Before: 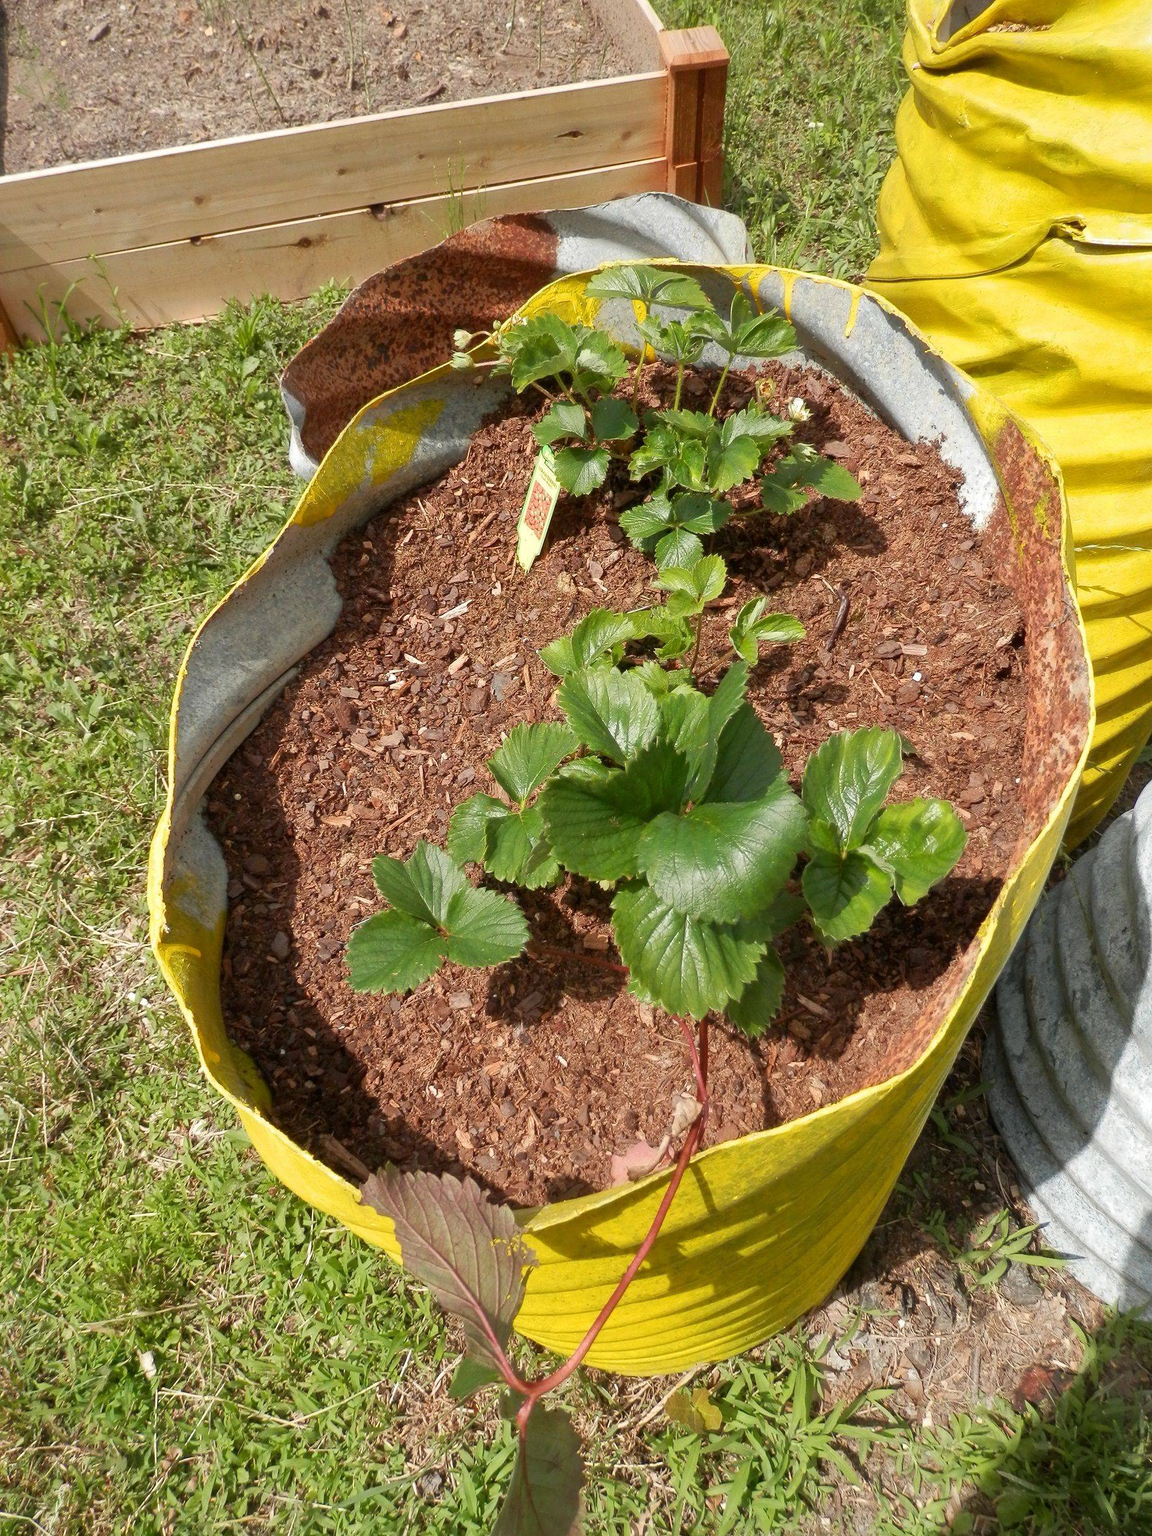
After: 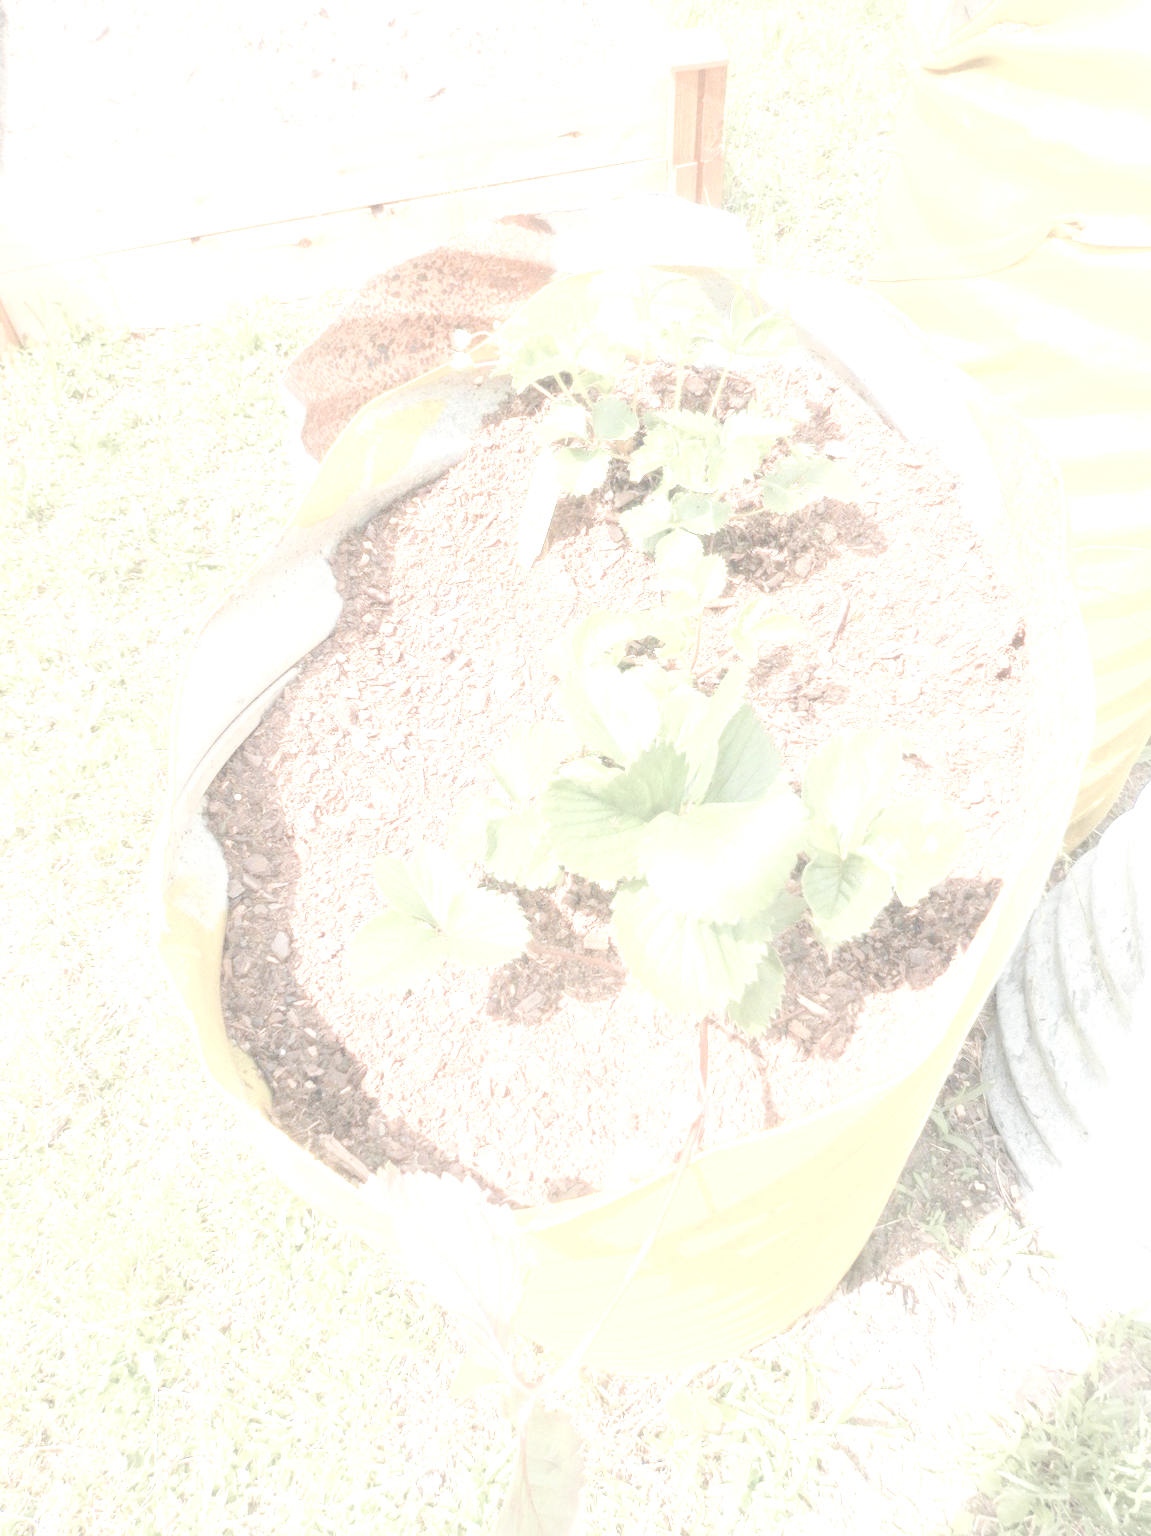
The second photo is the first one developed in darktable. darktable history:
contrast brightness saturation: contrast -0.33, brightness 0.74, saturation -0.78
tone curve: curves: ch0 [(0, 0) (0.003, 0.049) (0.011, 0.051) (0.025, 0.055) (0.044, 0.065) (0.069, 0.081) (0.1, 0.11) (0.136, 0.15) (0.177, 0.195) (0.224, 0.242) (0.277, 0.308) (0.335, 0.375) (0.399, 0.436) (0.468, 0.5) (0.543, 0.574) (0.623, 0.665) (0.709, 0.761) (0.801, 0.851) (0.898, 0.933) (1, 1)], preserve colors none
exposure: black level correction 0, exposure 4.049 EV, compensate highlight preservation false
